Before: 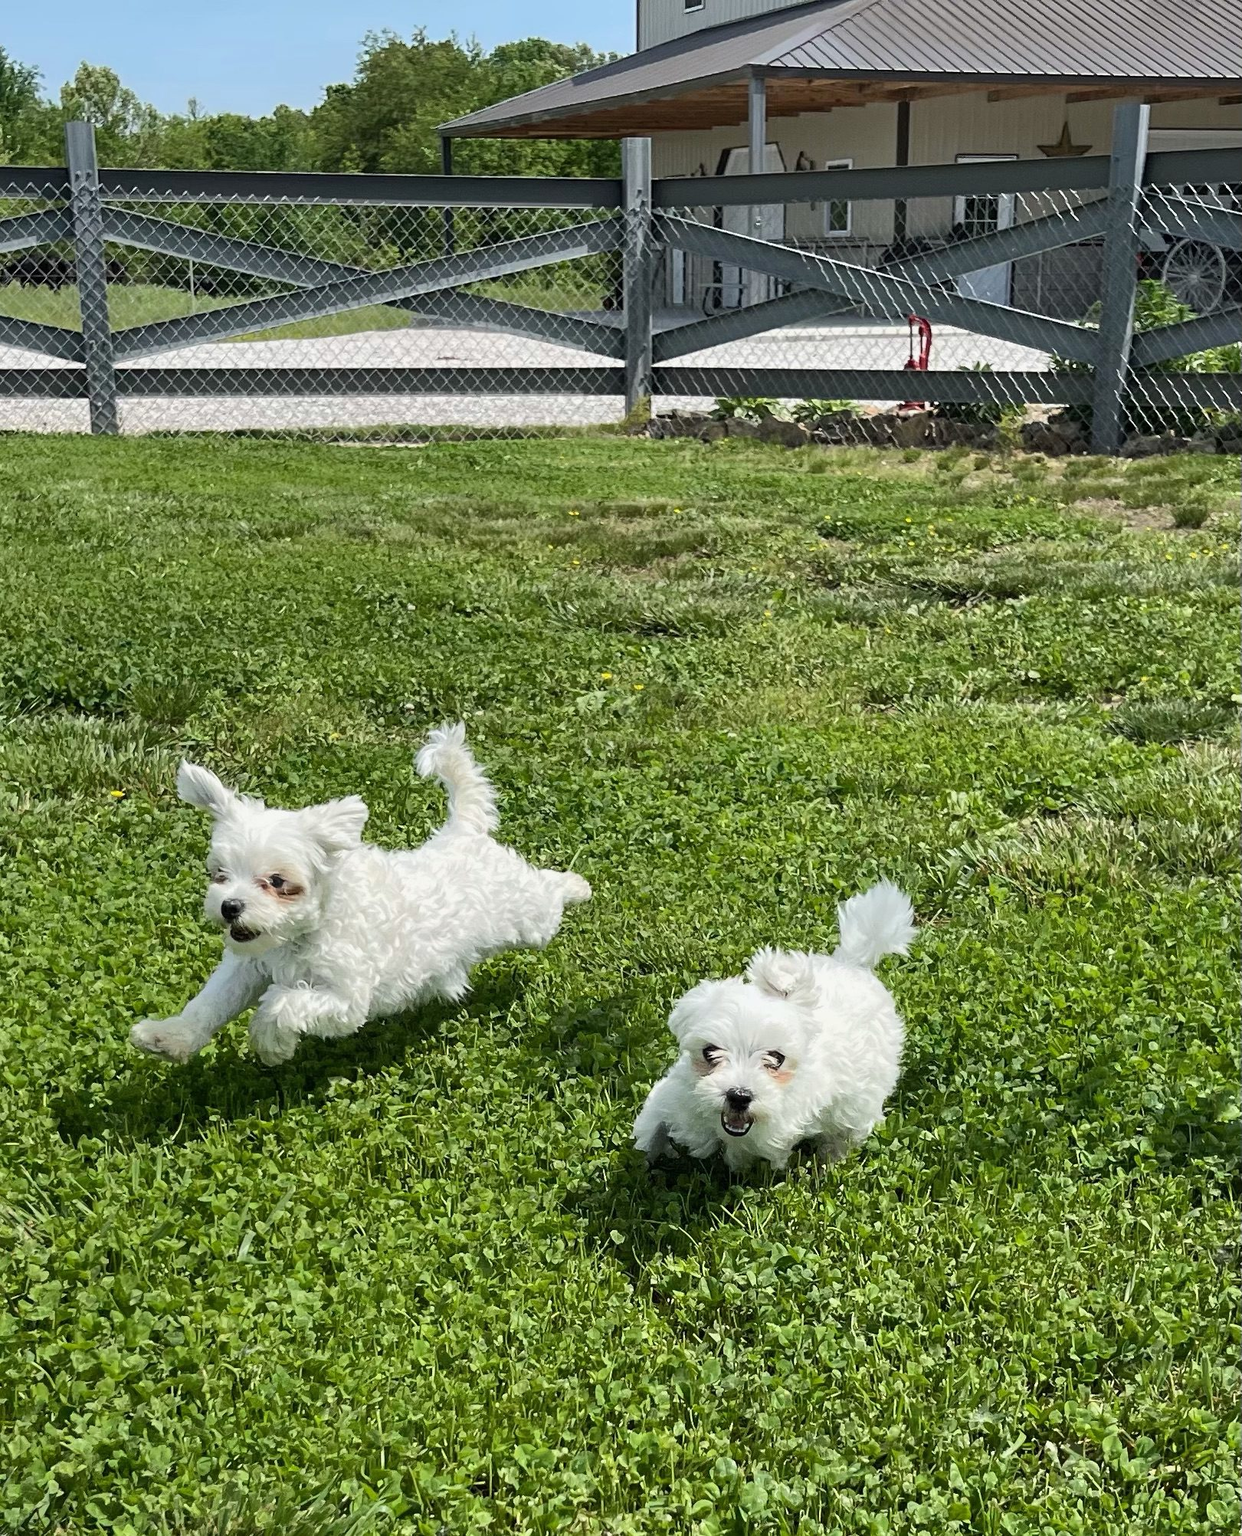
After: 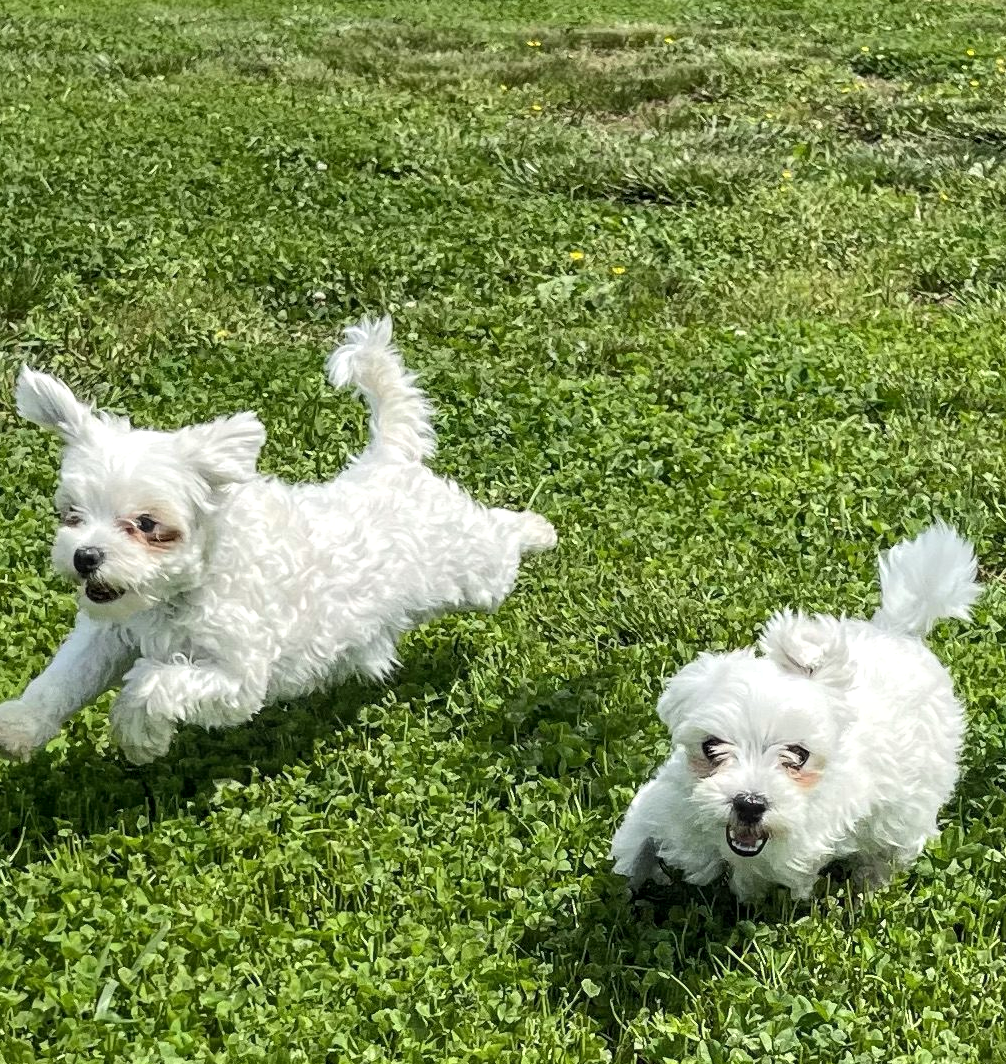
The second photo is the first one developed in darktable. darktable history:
exposure: exposure 0.15 EV, compensate highlight preservation false
crop: left 13.312%, top 31.28%, right 24.627%, bottom 15.582%
local contrast: on, module defaults
